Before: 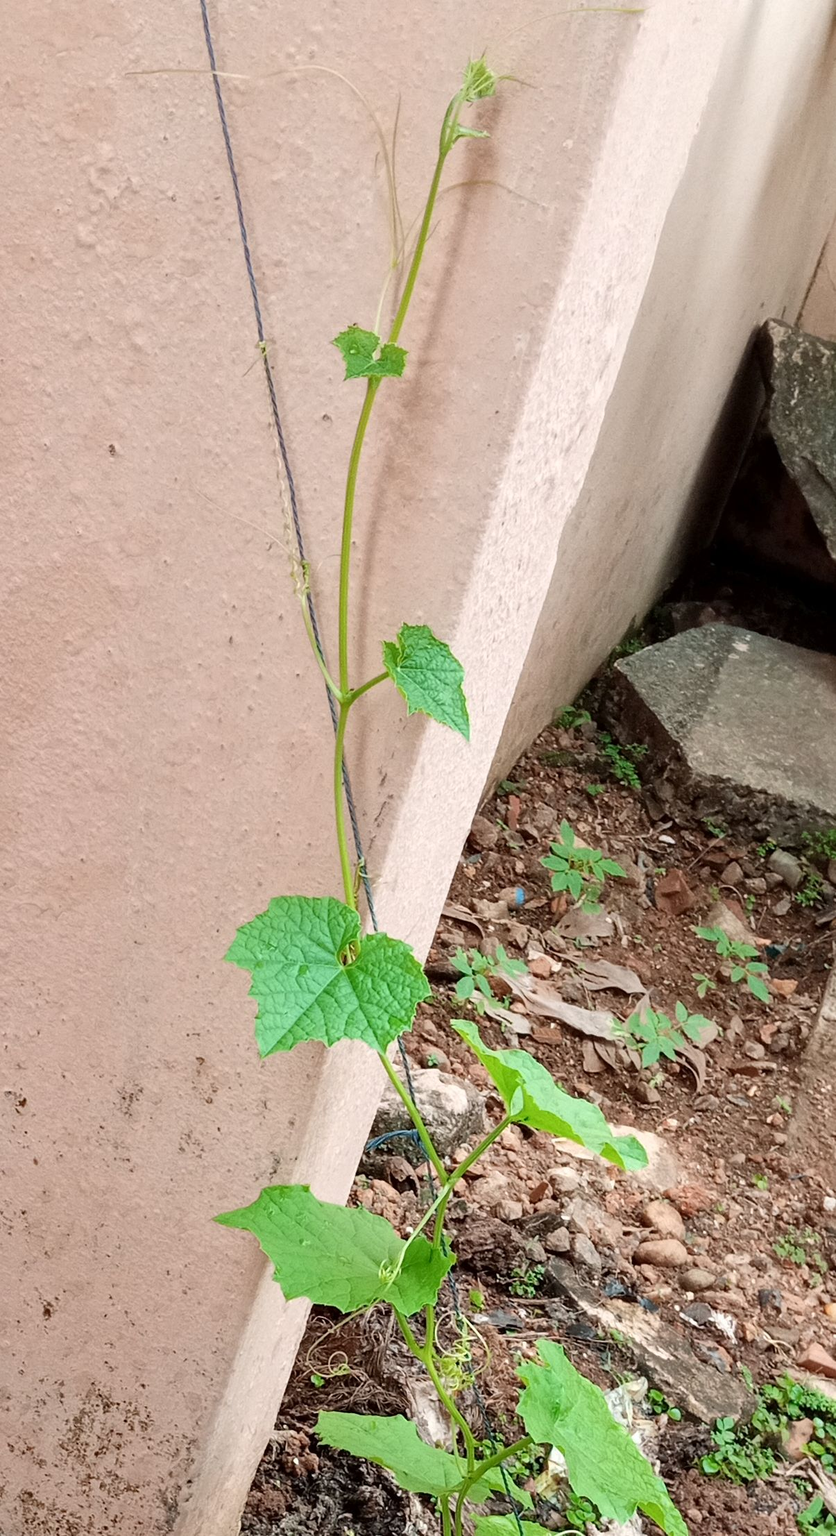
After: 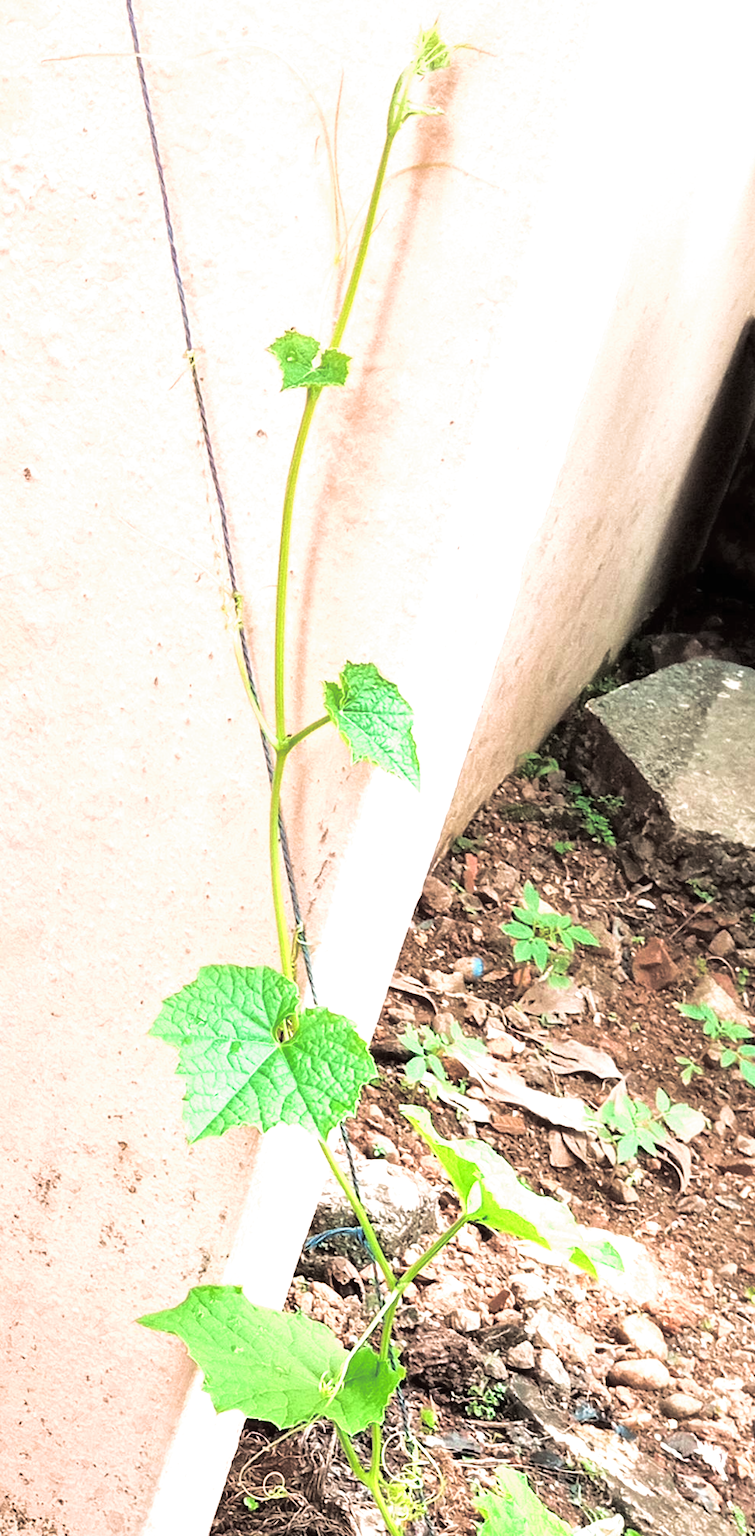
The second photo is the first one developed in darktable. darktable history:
exposure: black level correction 0, exposure 1.1 EV, compensate exposure bias true, compensate highlight preservation false
velvia: on, module defaults
rotate and perspective: lens shift (horizontal) -0.055, automatic cropping off
crop: left 9.929%, top 3.475%, right 9.188%, bottom 9.529%
split-toning: shadows › hue 36°, shadows › saturation 0.05, highlights › hue 10.8°, highlights › saturation 0.15, compress 40%
